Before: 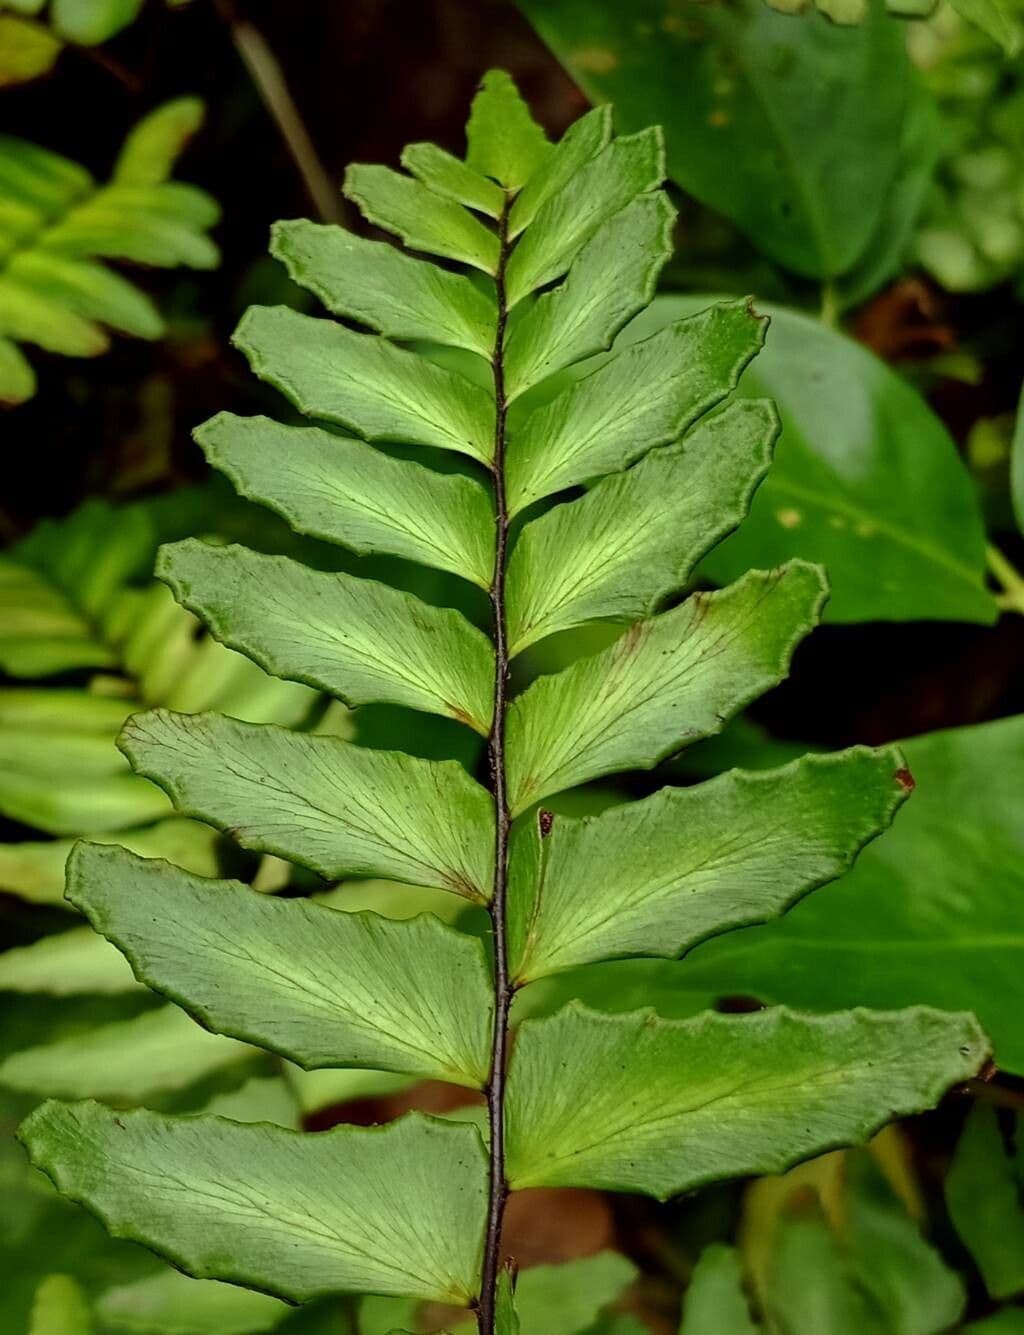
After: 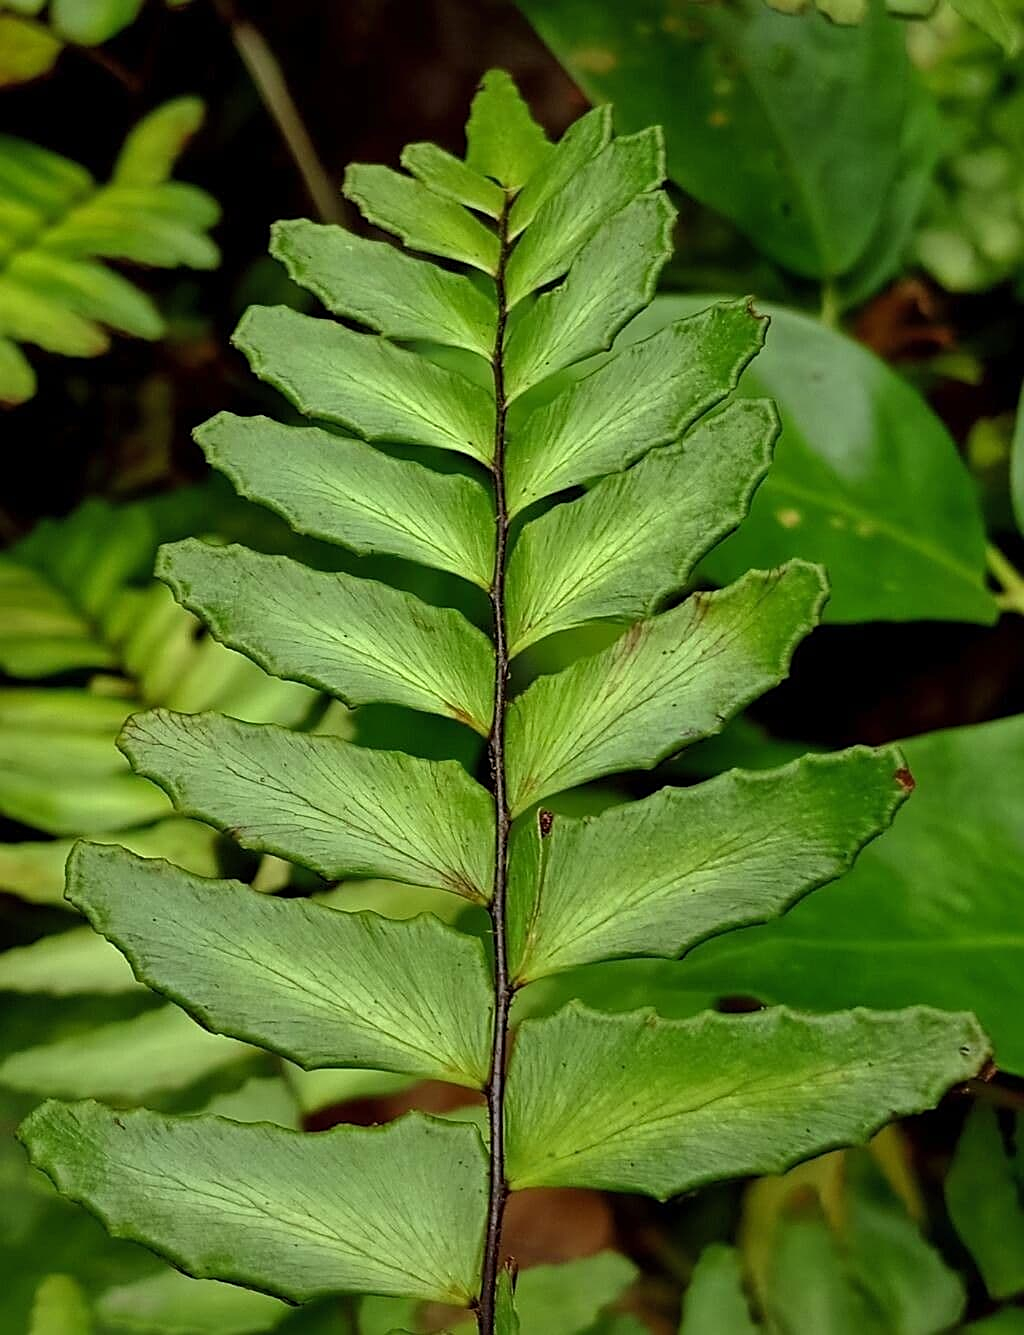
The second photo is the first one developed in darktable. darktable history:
sharpen: on, module defaults
shadows and highlights: shadows 25, highlights -25
